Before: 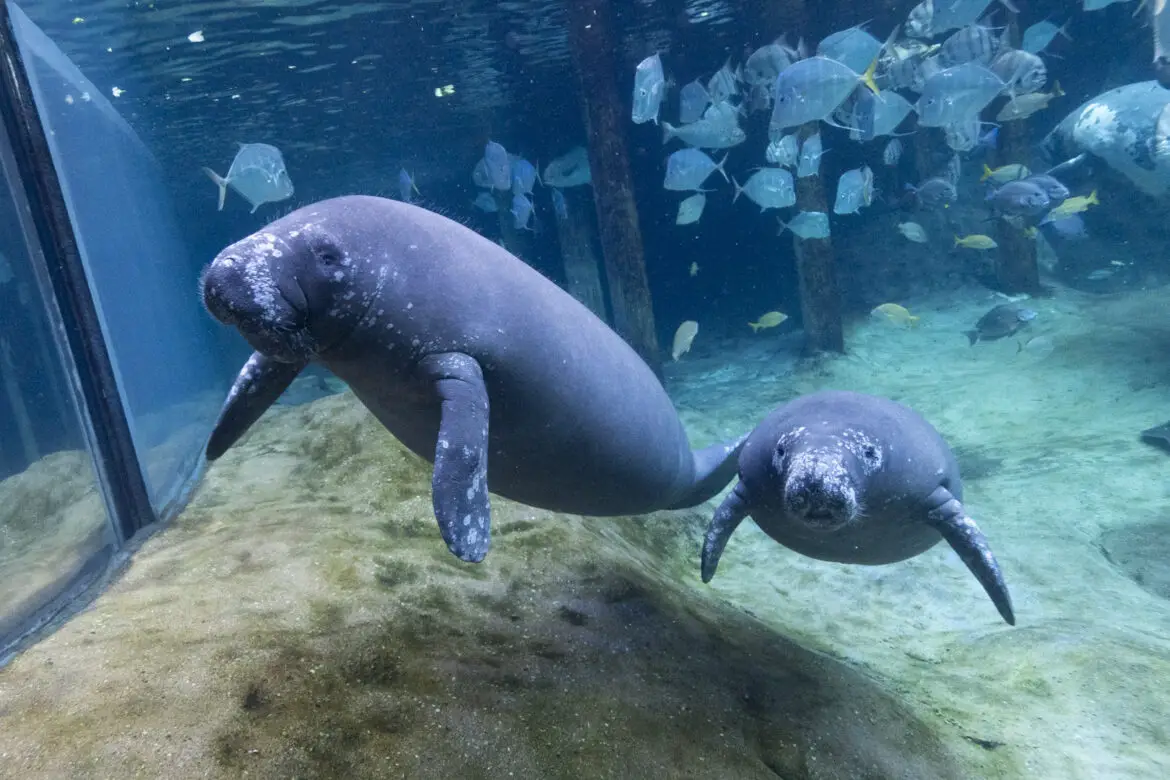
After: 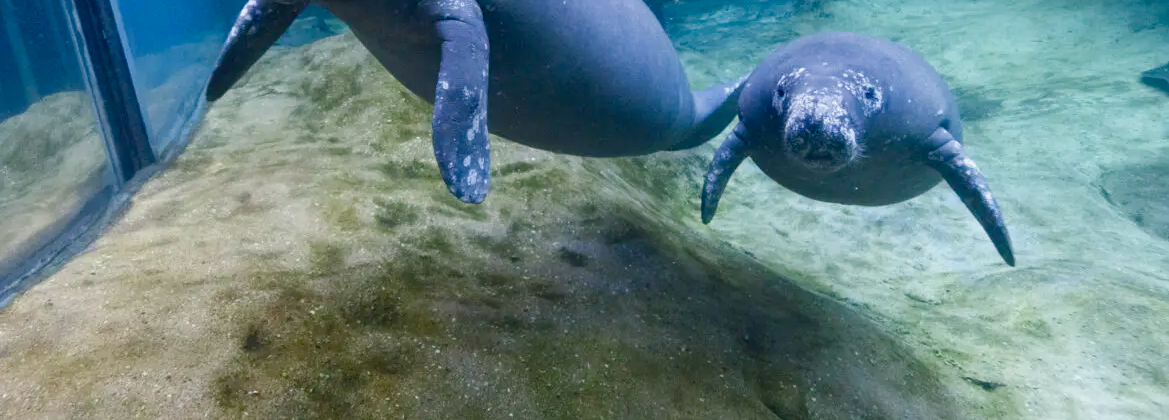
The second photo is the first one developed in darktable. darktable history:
crop and rotate: top 46.138%, right 0.028%
color balance rgb: shadows lift › chroma 3.665%, shadows lift › hue 88.02°, highlights gain › chroma 1.113%, highlights gain › hue 60.16°, linear chroma grading › global chroma 14.753%, perceptual saturation grading › global saturation 20%, perceptual saturation grading › highlights -50.297%, perceptual saturation grading › shadows 31.029%
